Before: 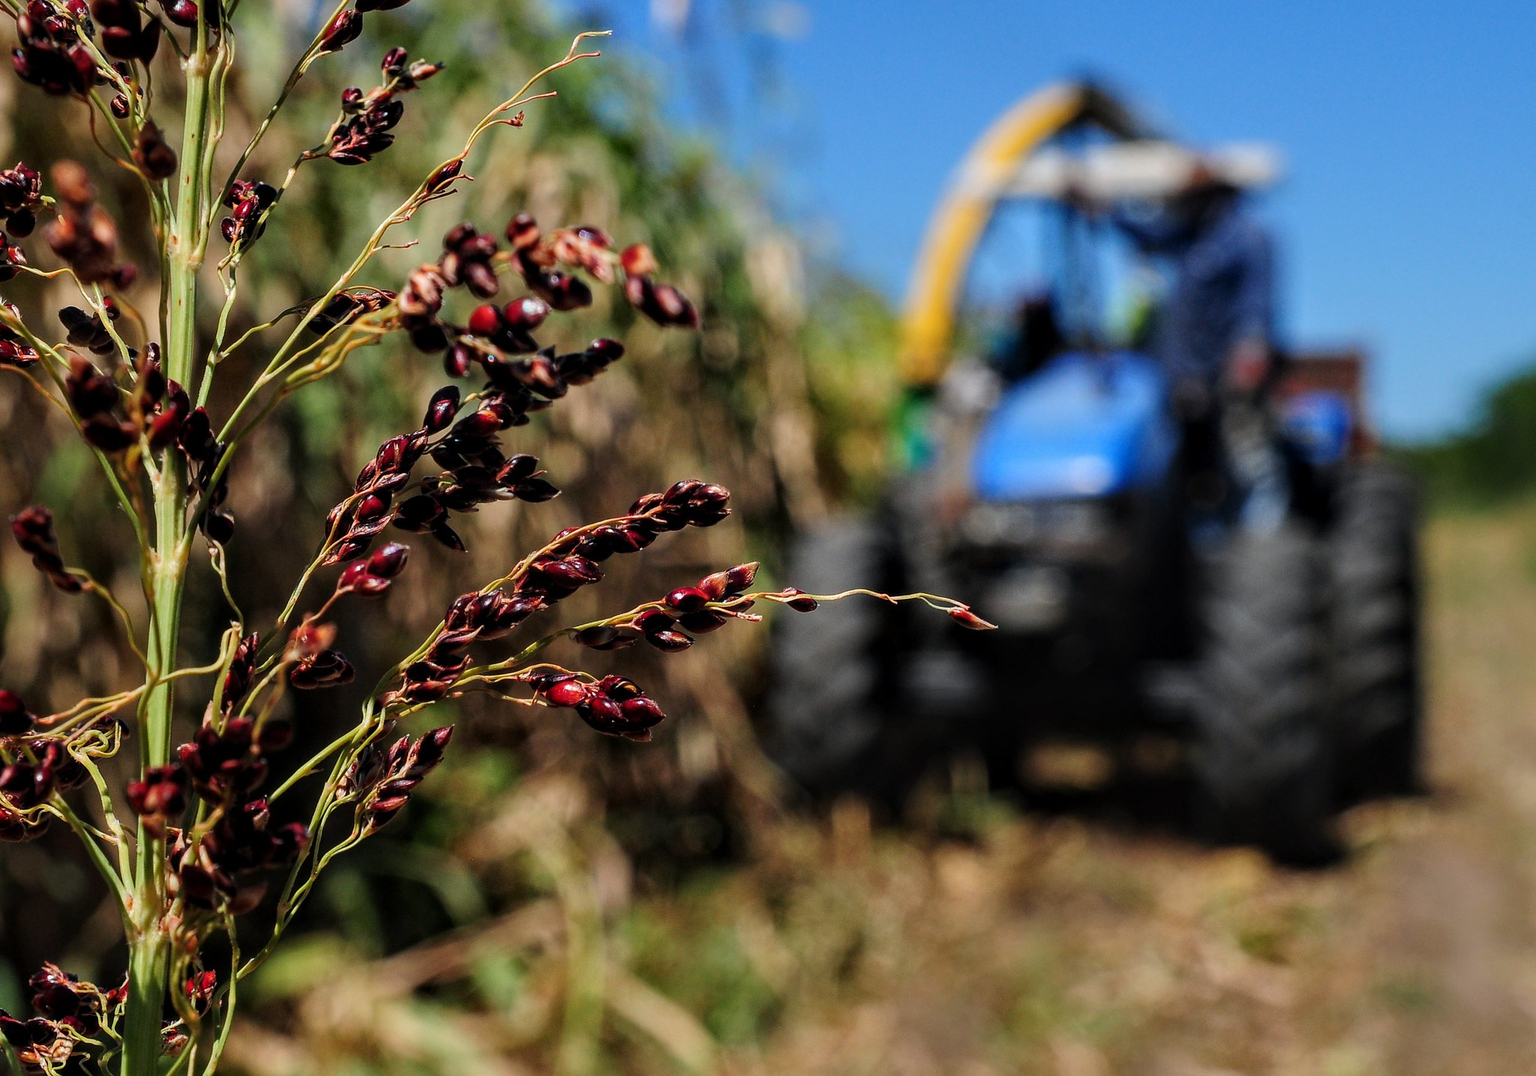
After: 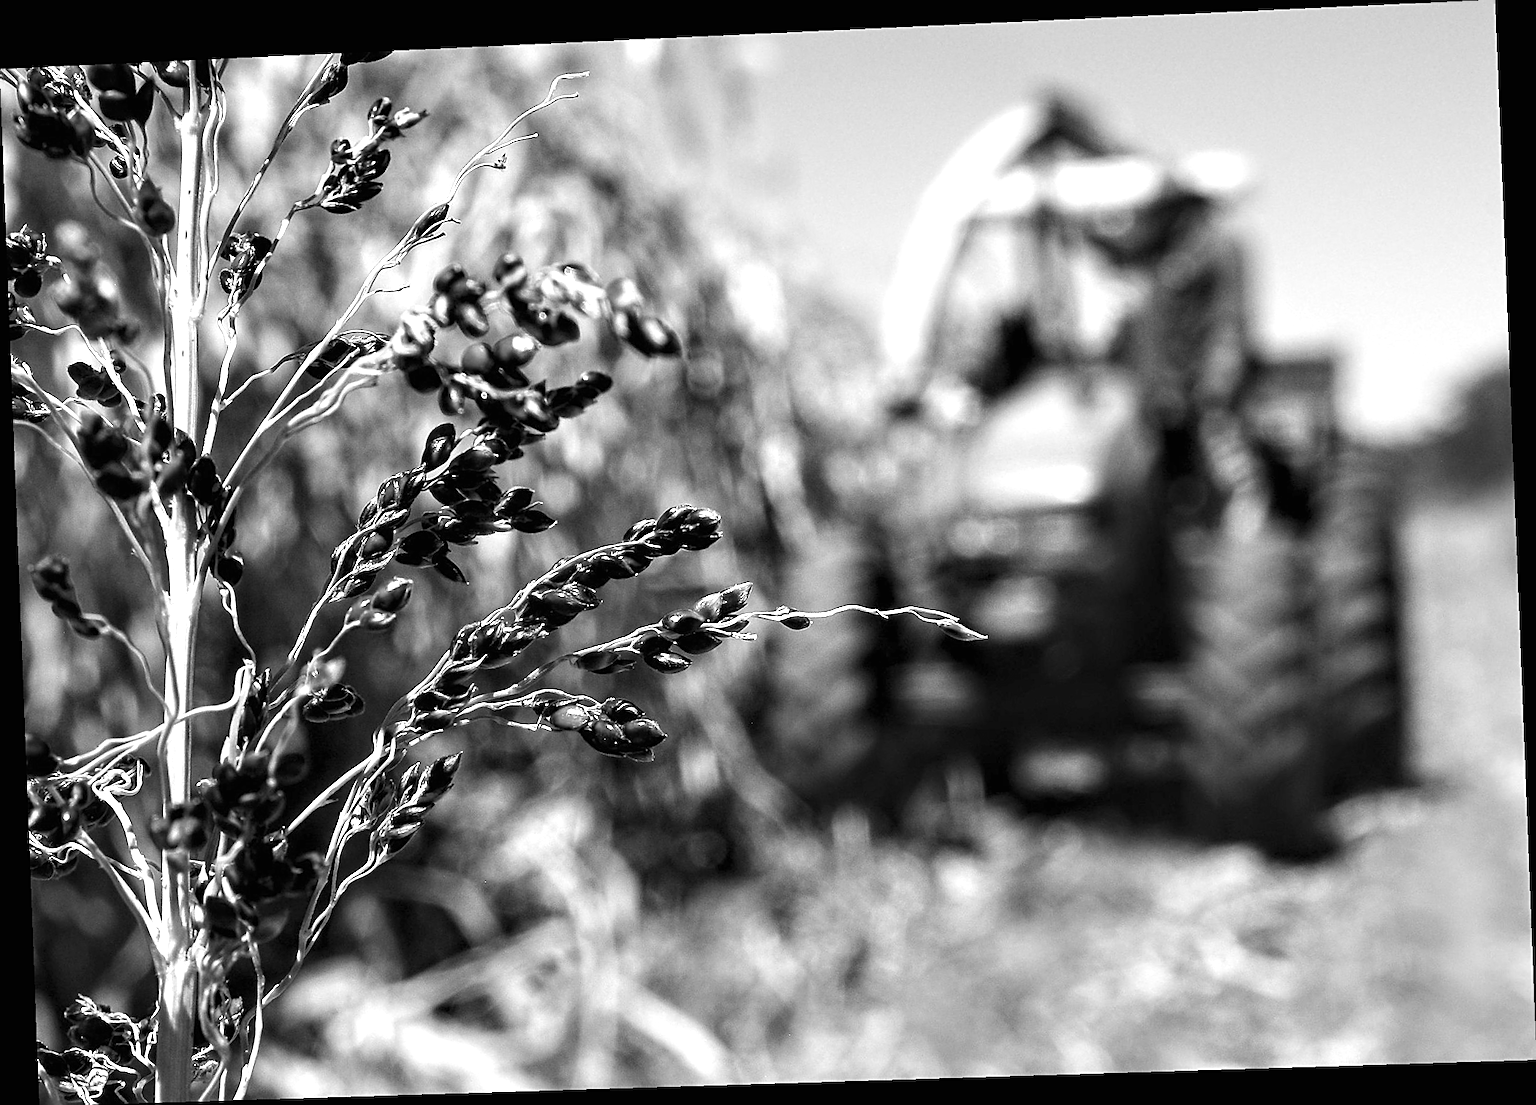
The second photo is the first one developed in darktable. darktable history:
exposure: black level correction 0, exposure 1.4 EV, compensate highlight preservation false
sharpen: on, module defaults
rotate and perspective: rotation -2.22°, lens shift (horizontal) -0.022, automatic cropping off
monochrome: on, module defaults
color correction: highlights b* 3
